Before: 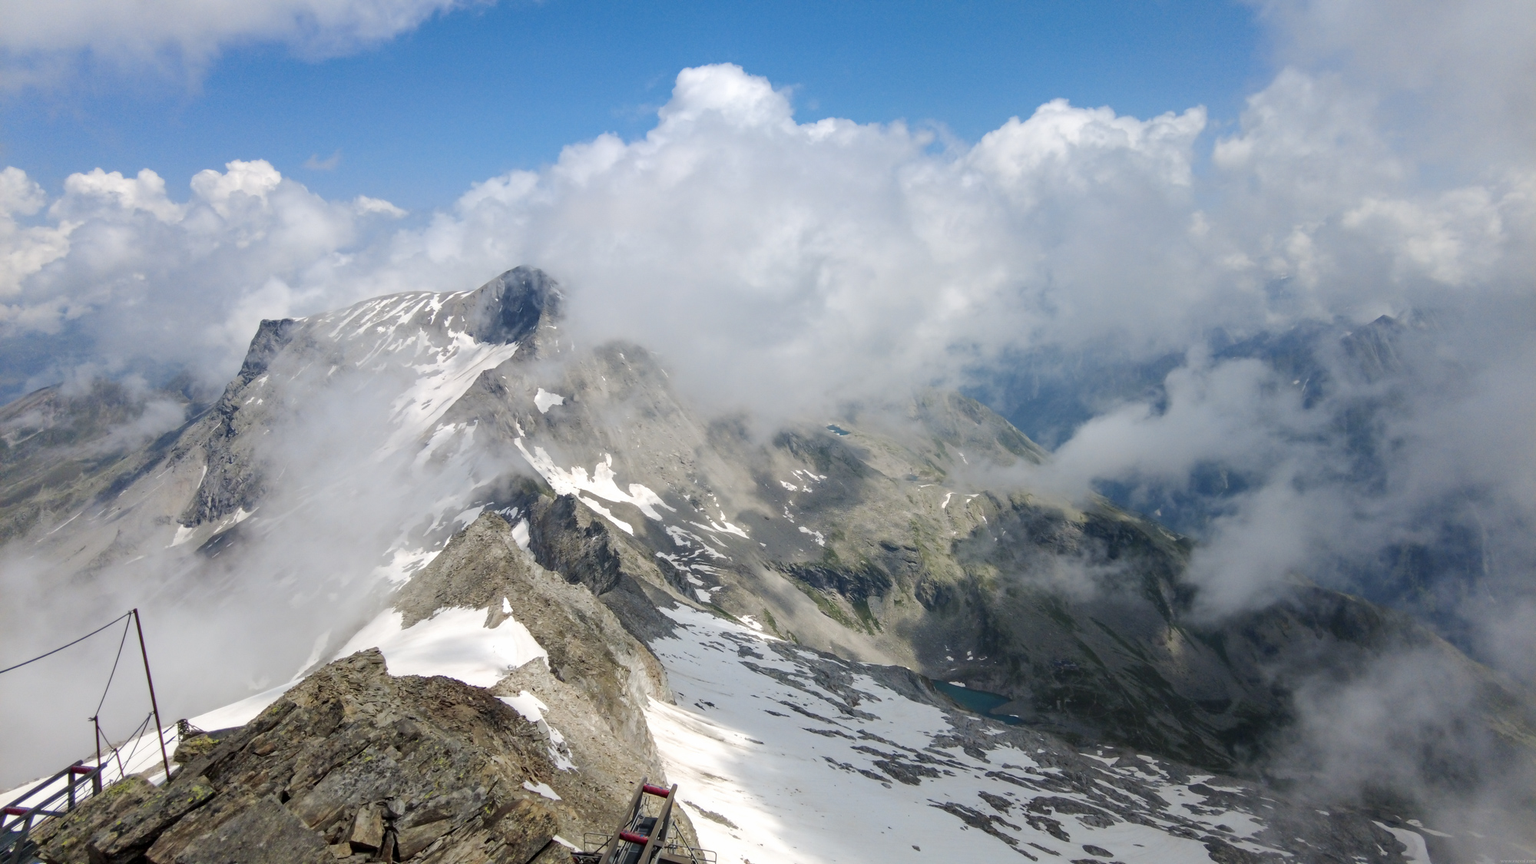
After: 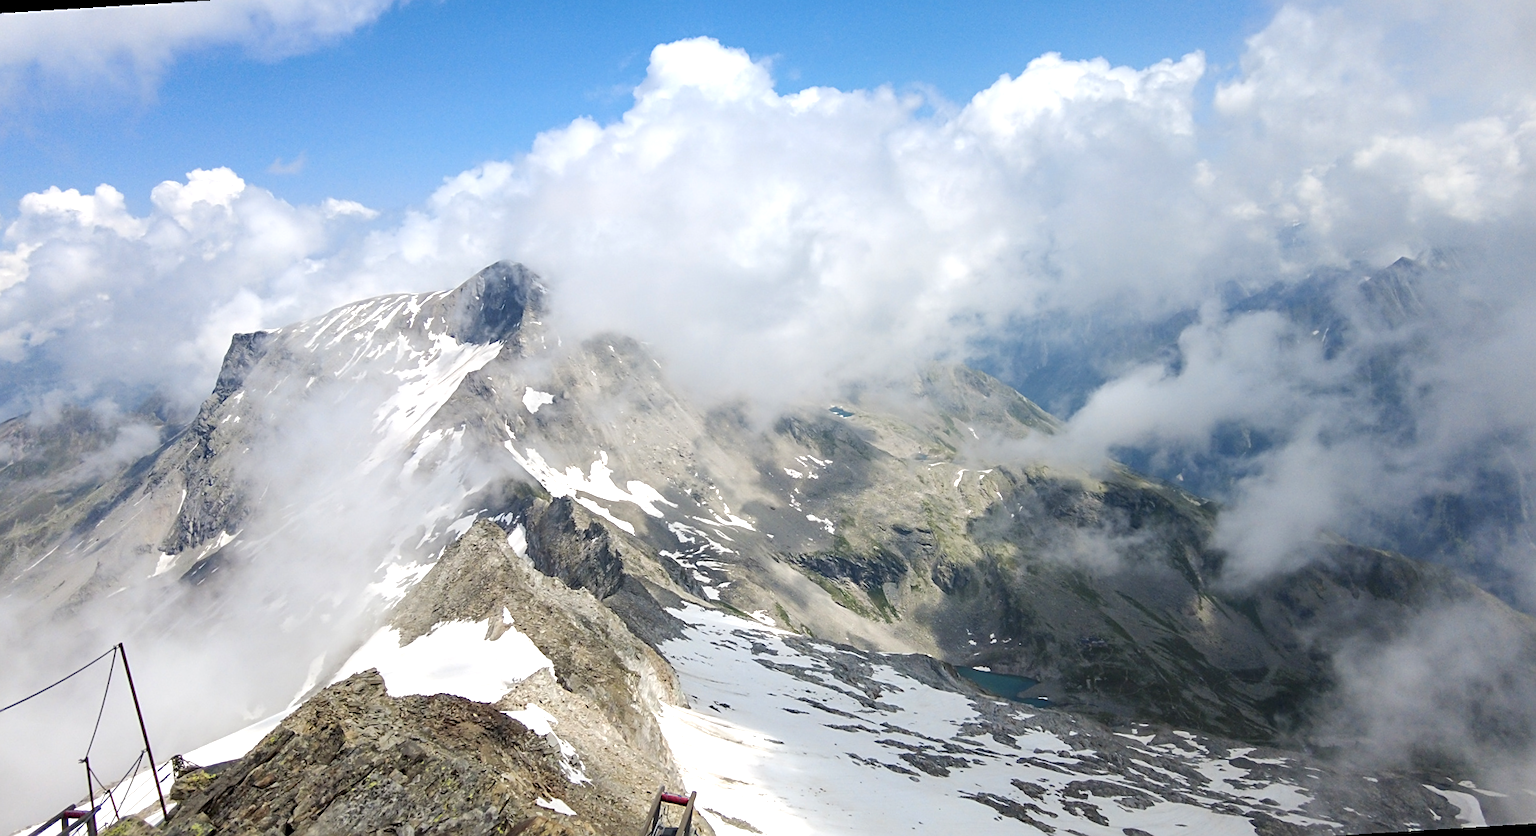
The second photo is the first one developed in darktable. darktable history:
exposure: exposure 0.515 EV, compensate highlight preservation false
rotate and perspective: rotation -3.52°, crop left 0.036, crop right 0.964, crop top 0.081, crop bottom 0.919
sharpen: on, module defaults
